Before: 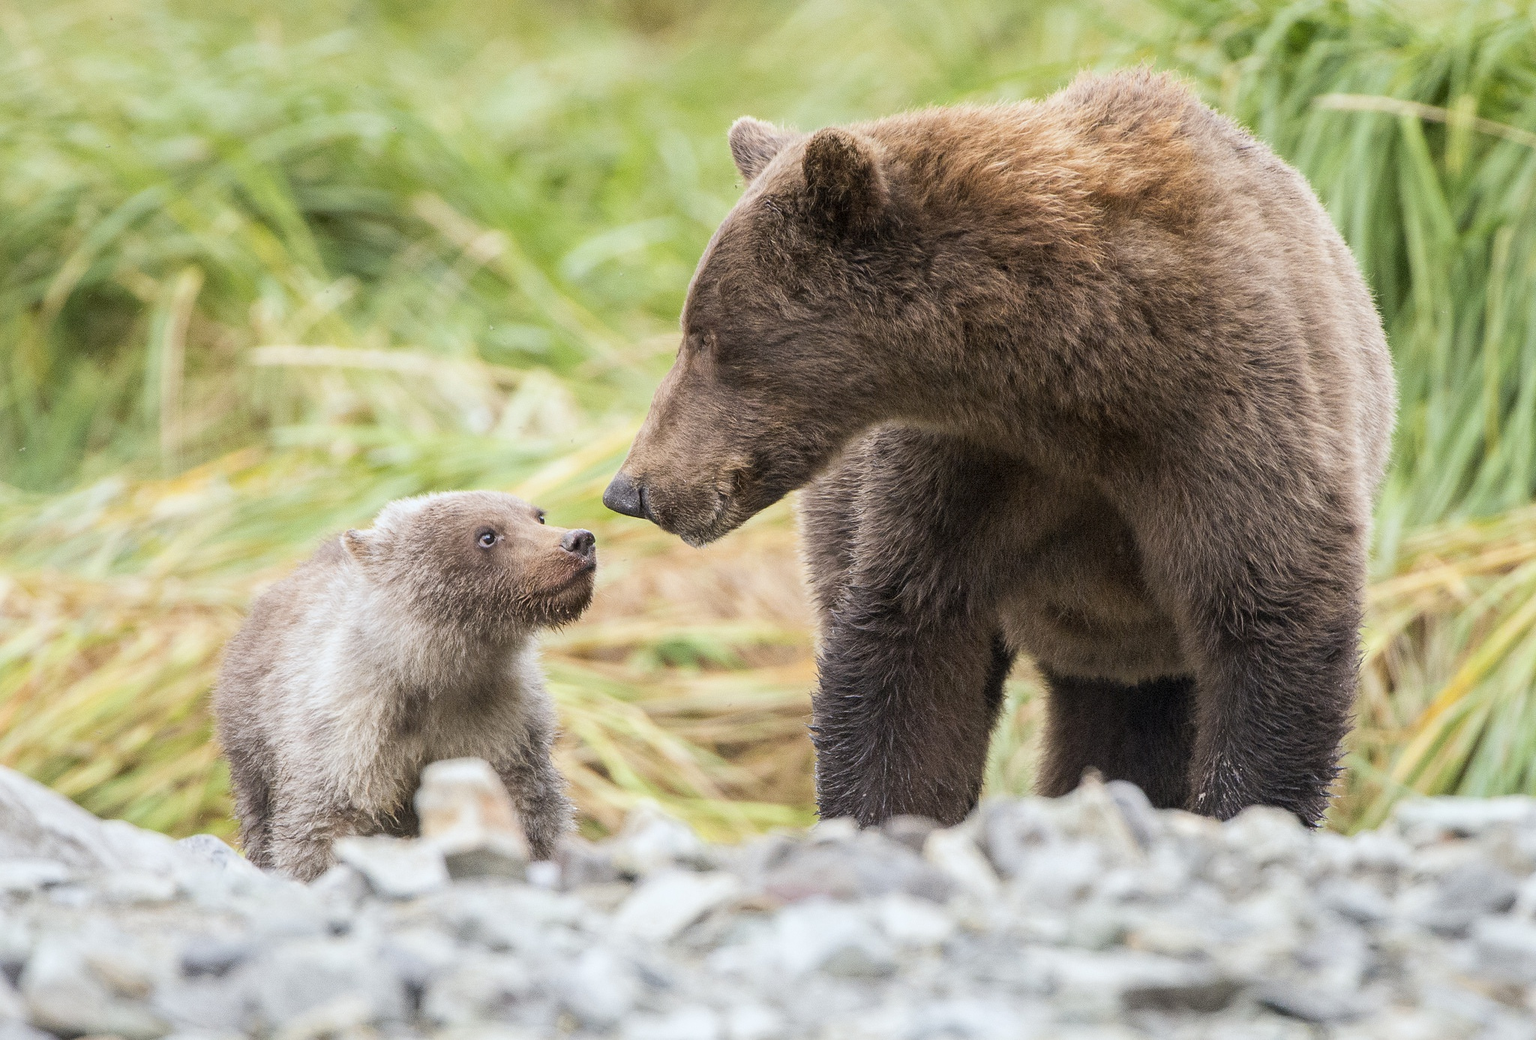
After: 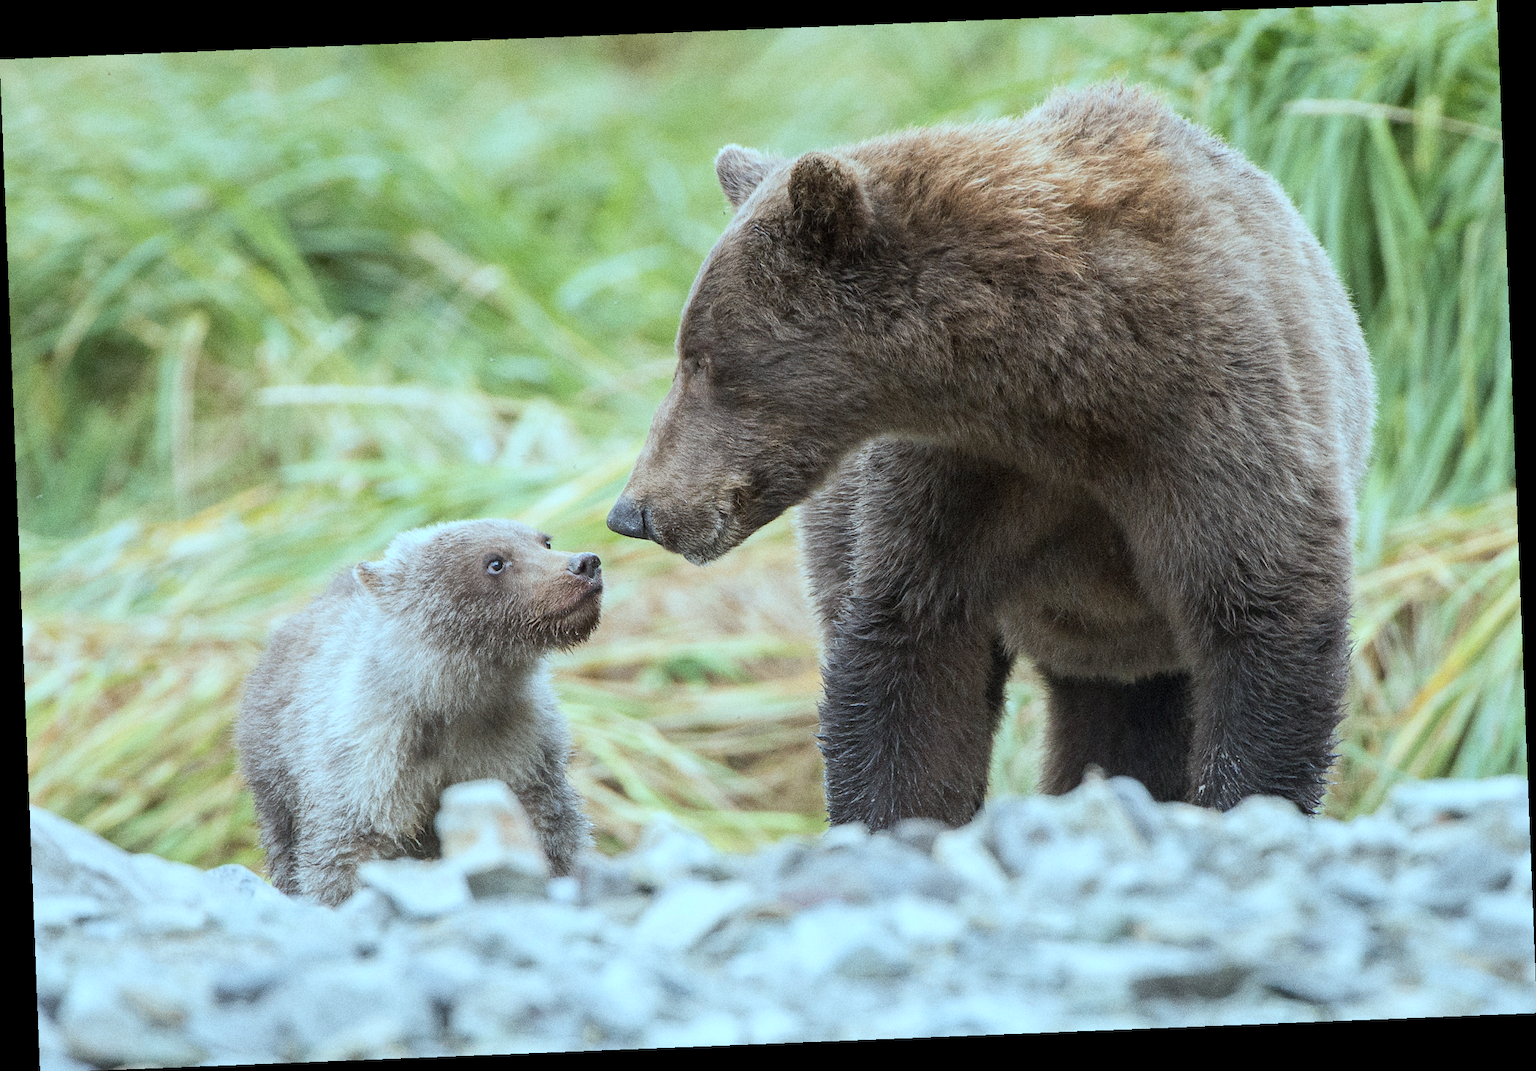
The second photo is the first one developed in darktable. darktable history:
color correction: highlights a* -11.71, highlights b* -15.58
grain: on, module defaults
rotate and perspective: rotation -2.29°, automatic cropping off
